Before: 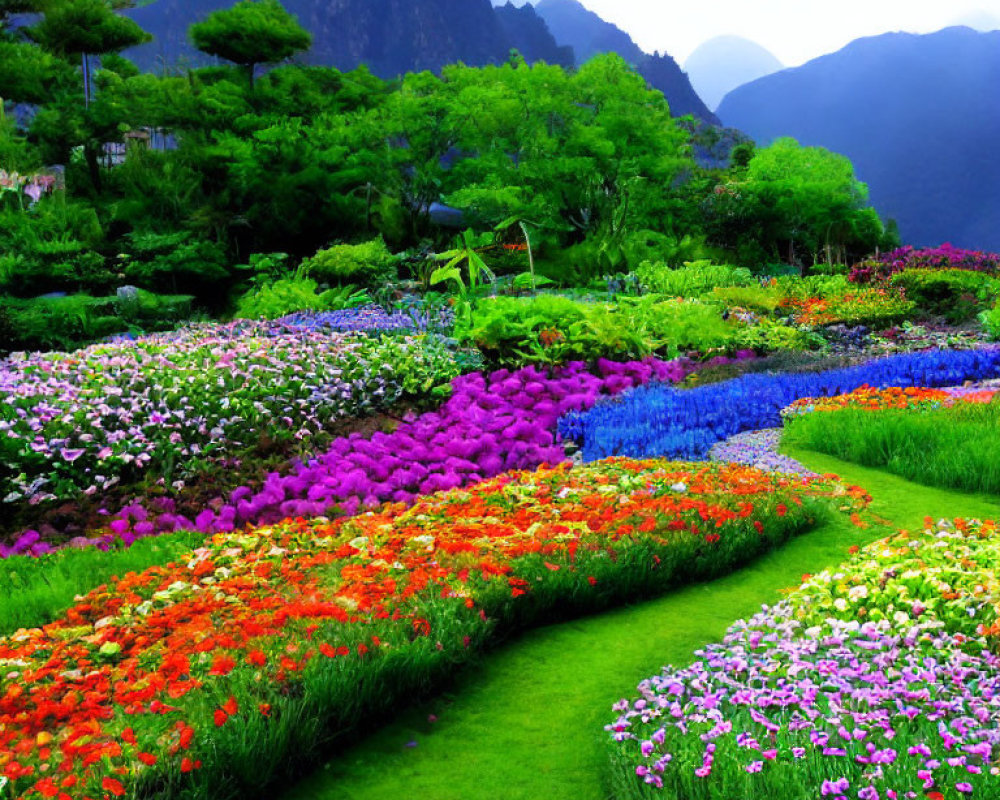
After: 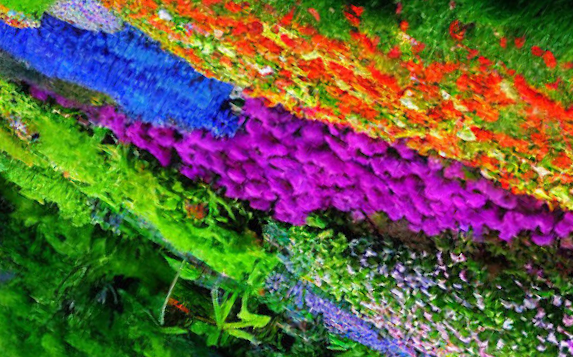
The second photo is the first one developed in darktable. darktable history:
crop and rotate: angle 148.51°, left 9.152%, top 15.602%, right 4.421%, bottom 17.084%
